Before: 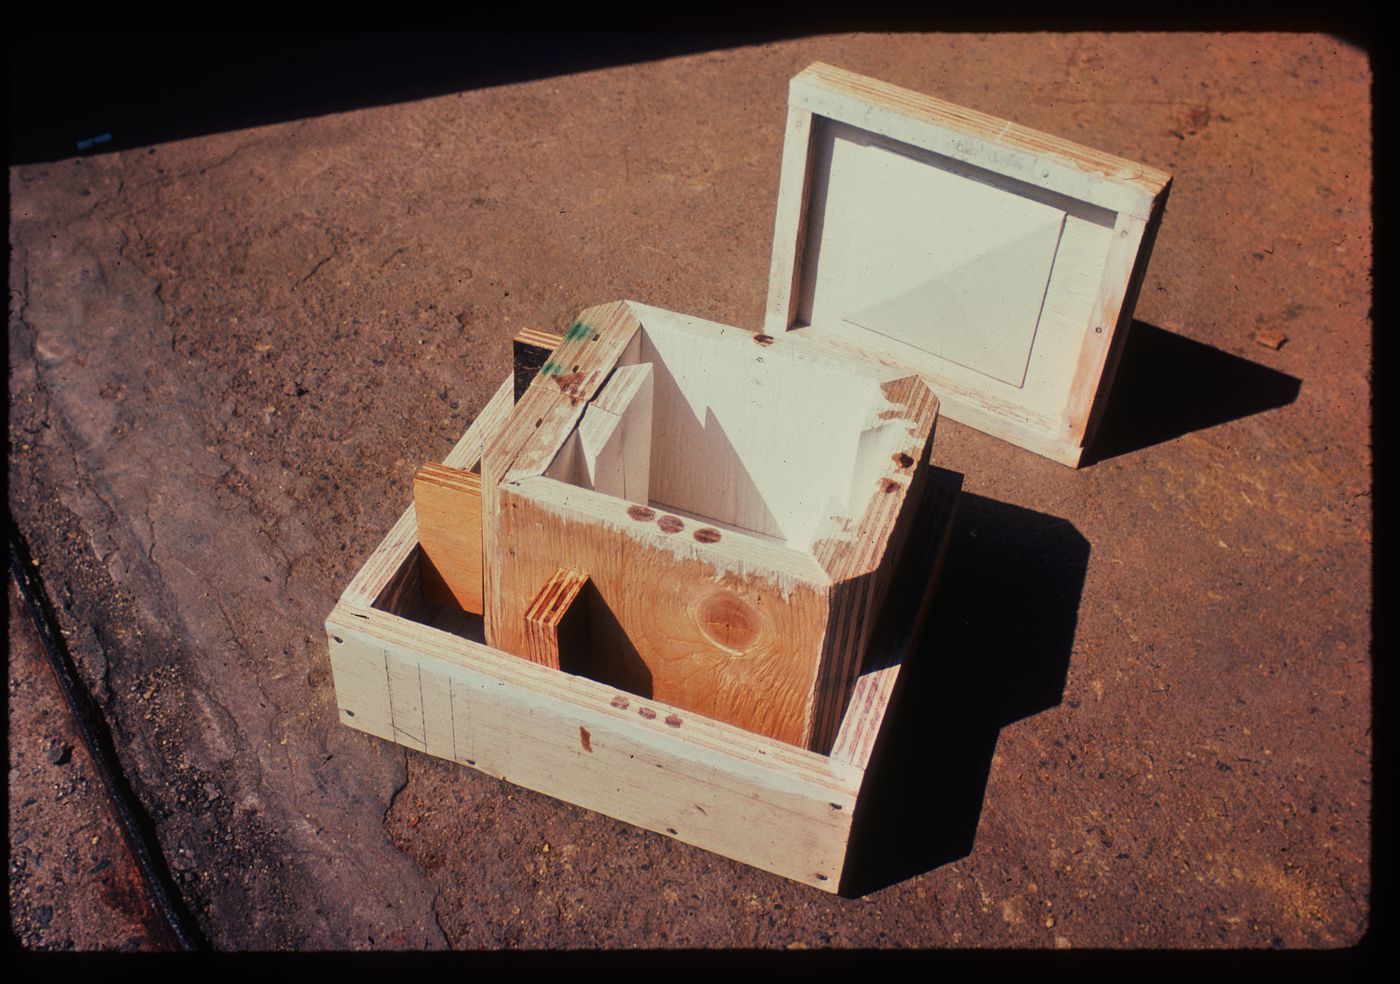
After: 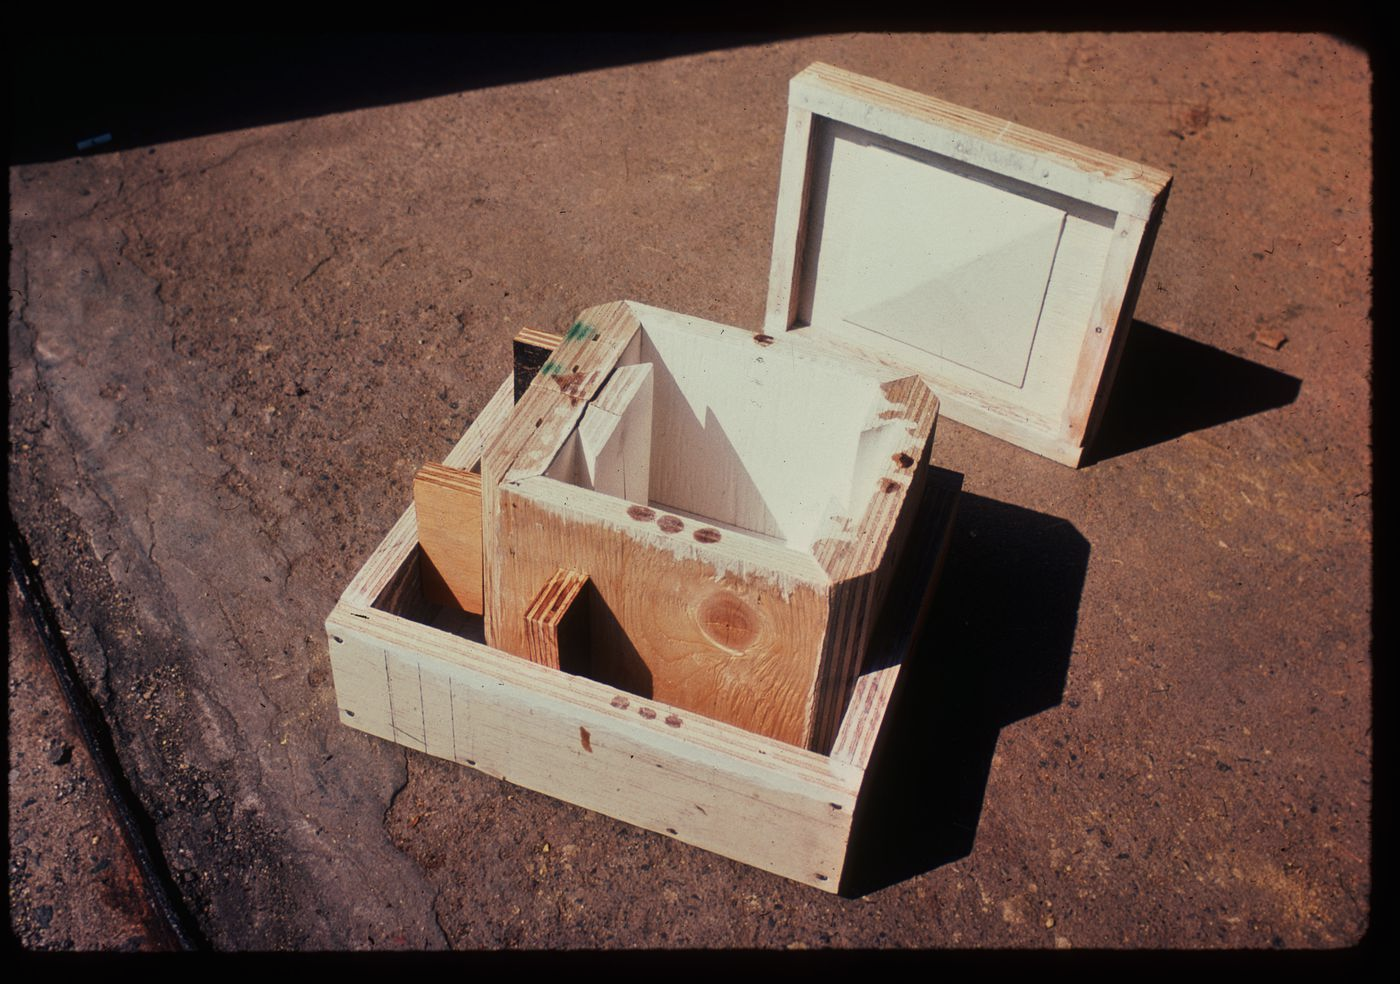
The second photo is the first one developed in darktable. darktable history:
contrast brightness saturation: contrast 0.06, brightness -0.01, saturation -0.23
color correction: saturation 1.11
